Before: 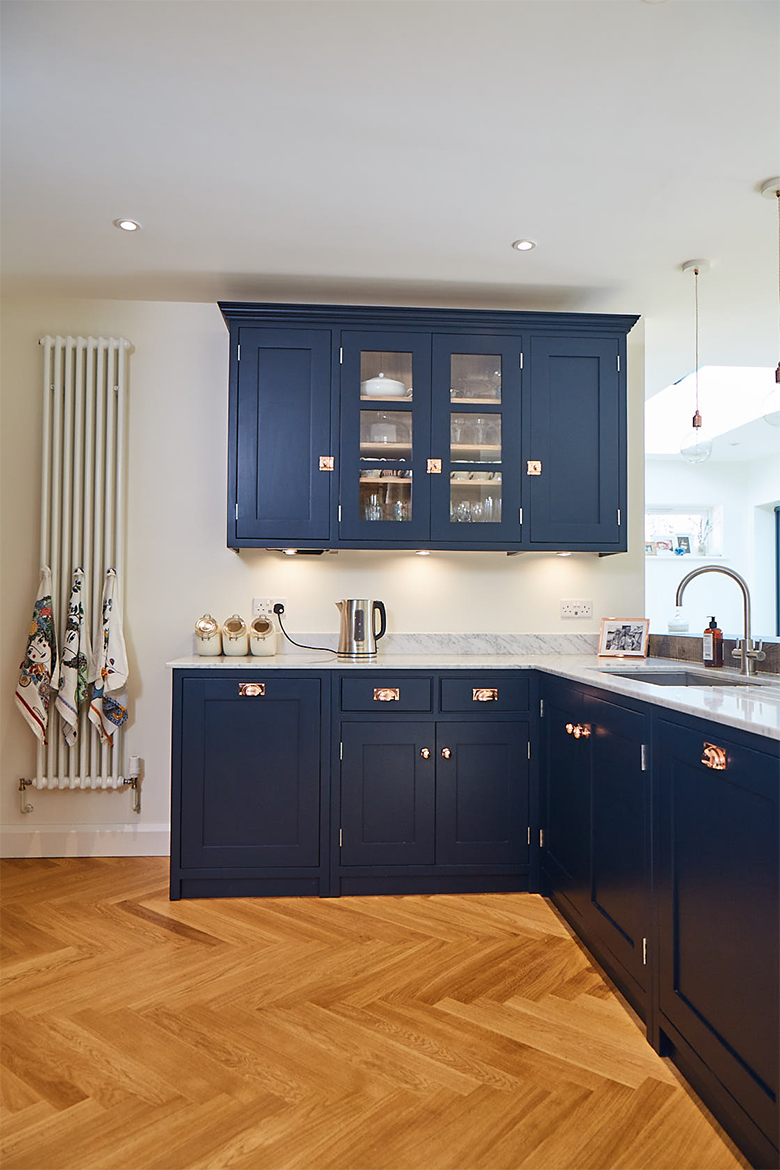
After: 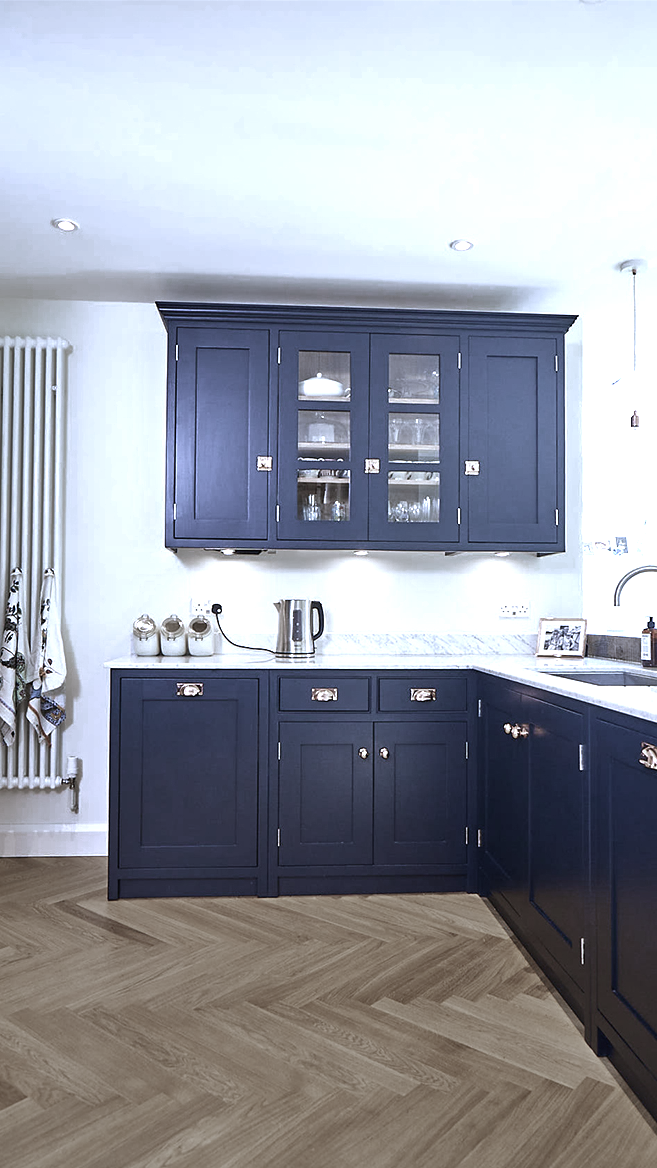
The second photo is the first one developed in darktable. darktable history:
crop: left 8.026%, right 7.374%
white balance: red 0.871, blue 1.249
color zones: curves: ch0 [(0, 0.613) (0.01, 0.613) (0.245, 0.448) (0.498, 0.529) (0.642, 0.665) (0.879, 0.777) (0.99, 0.613)]; ch1 [(0, 0.272) (0.219, 0.127) (0.724, 0.346)]
